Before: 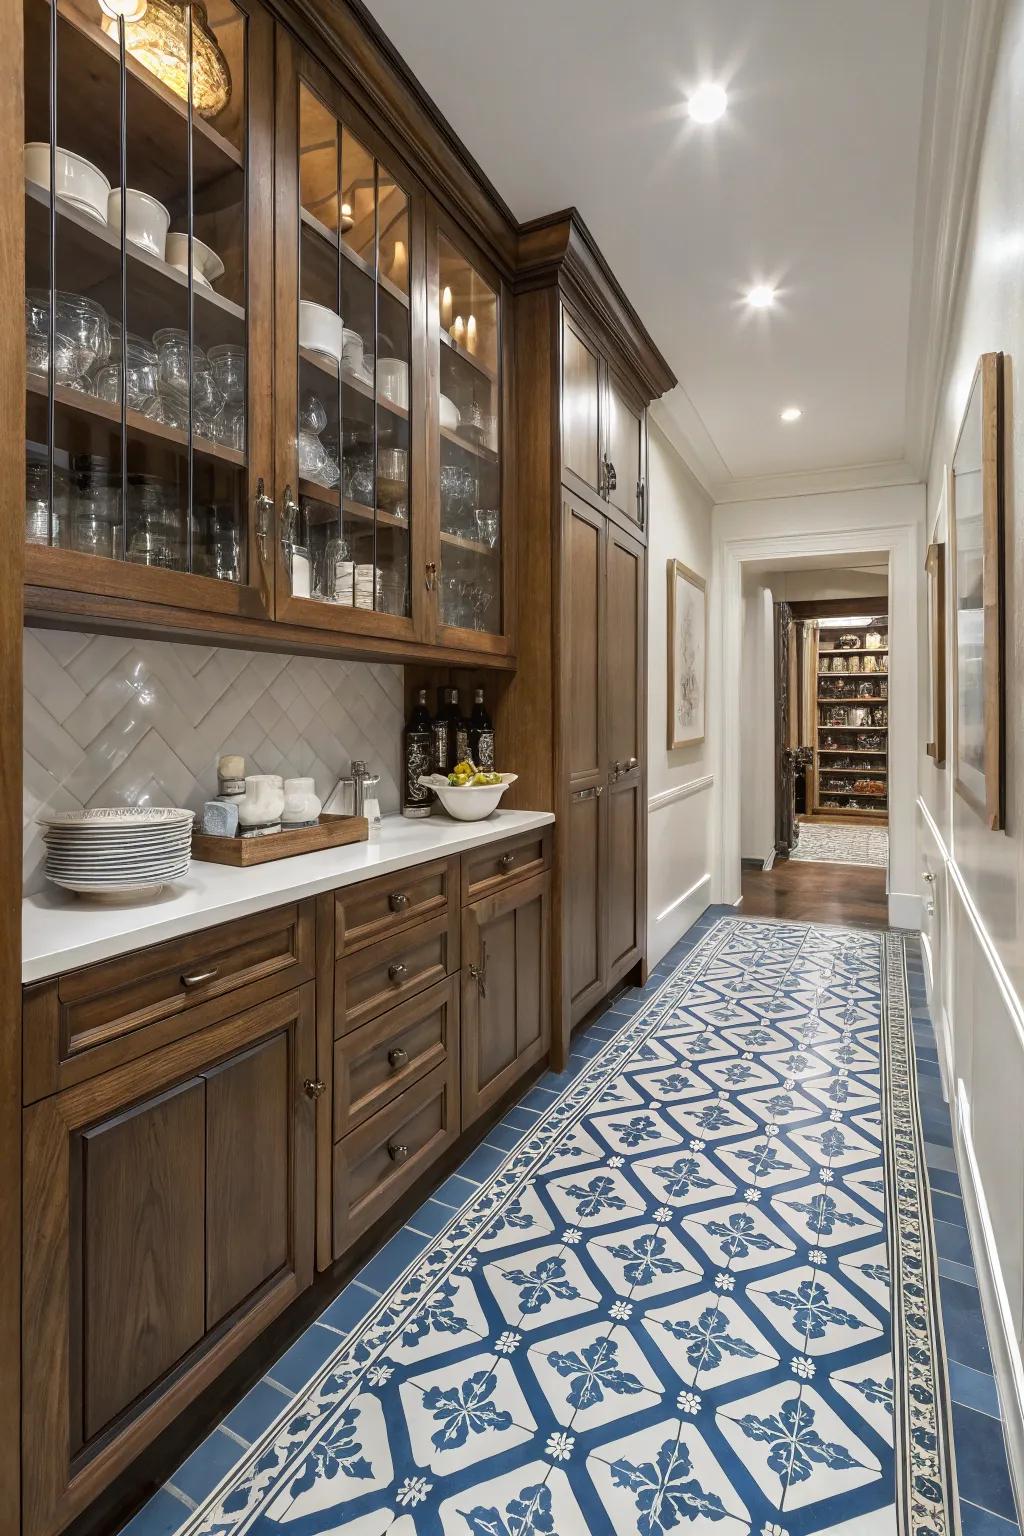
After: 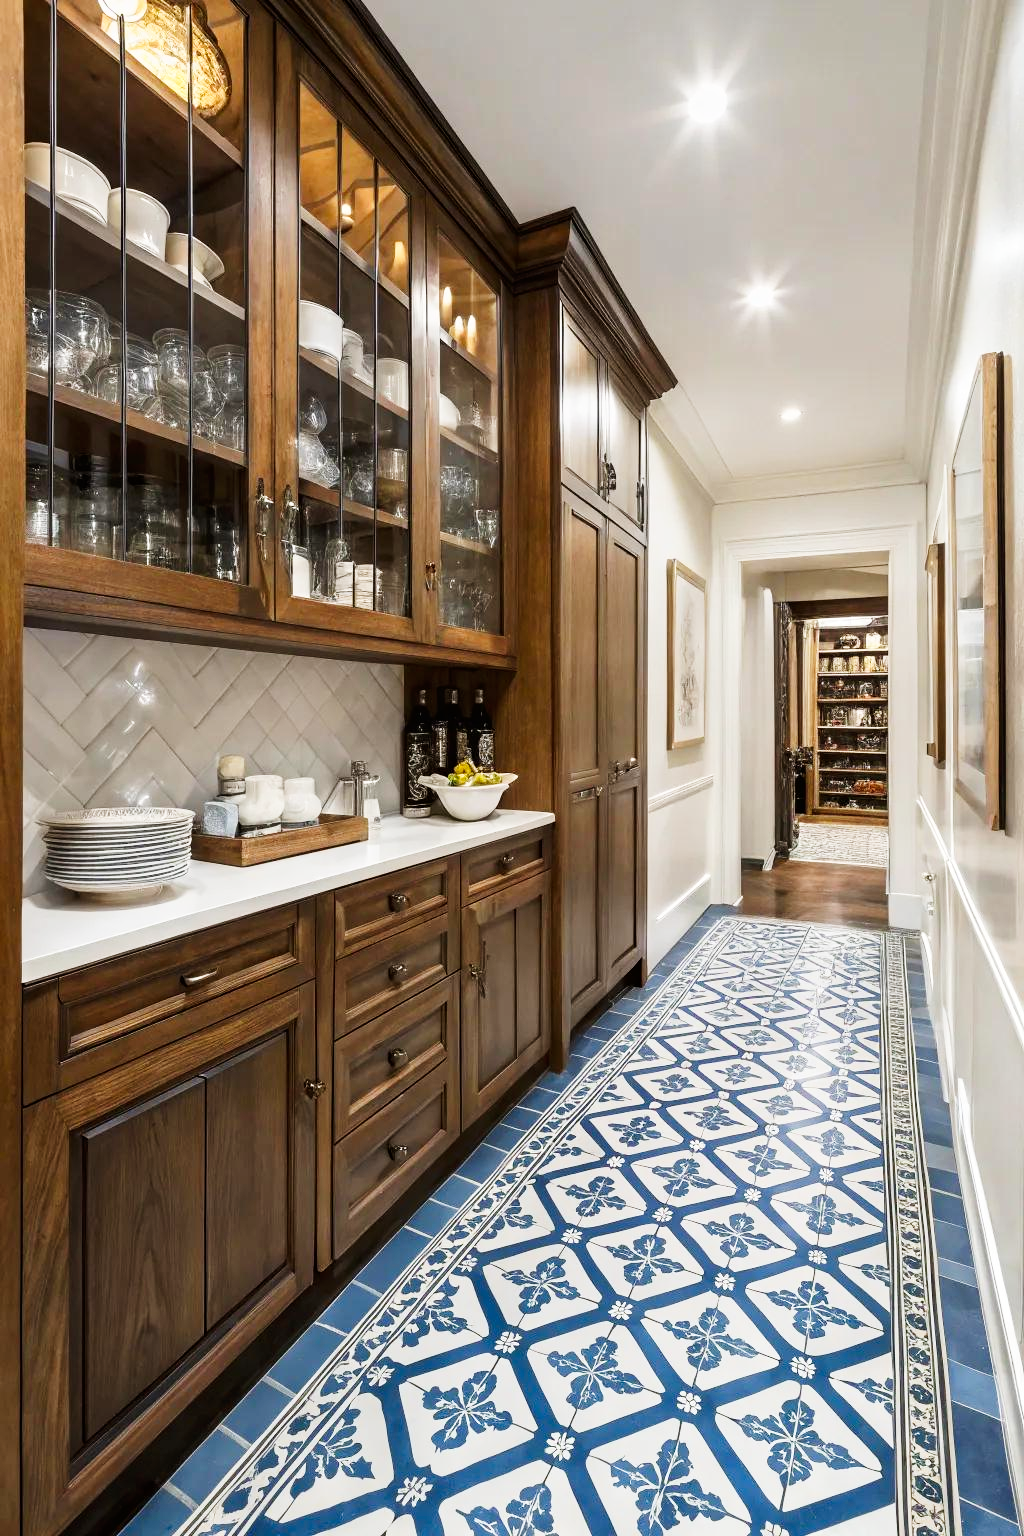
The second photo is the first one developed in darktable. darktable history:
tone curve: curves: ch0 [(0, 0) (0.051, 0.021) (0.11, 0.069) (0.249, 0.235) (0.452, 0.526) (0.596, 0.713) (0.703, 0.83) (0.851, 0.938) (1, 1)]; ch1 [(0, 0) (0.1, 0.038) (0.318, 0.221) (0.413, 0.325) (0.443, 0.412) (0.483, 0.474) (0.503, 0.501) (0.516, 0.517) (0.548, 0.568) (0.569, 0.599) (0.594, 0.634) (0.666, 0.701) (1, 1)]; ch2 [(0, 0) (0.453, 0.435) (0.479, 0.476) (0.504, 0.5) (0.529, 0.537) (0.556, 0.583) (0.584, 0.618) (0.824, 0.815) (1, 1)], preserve colors none
